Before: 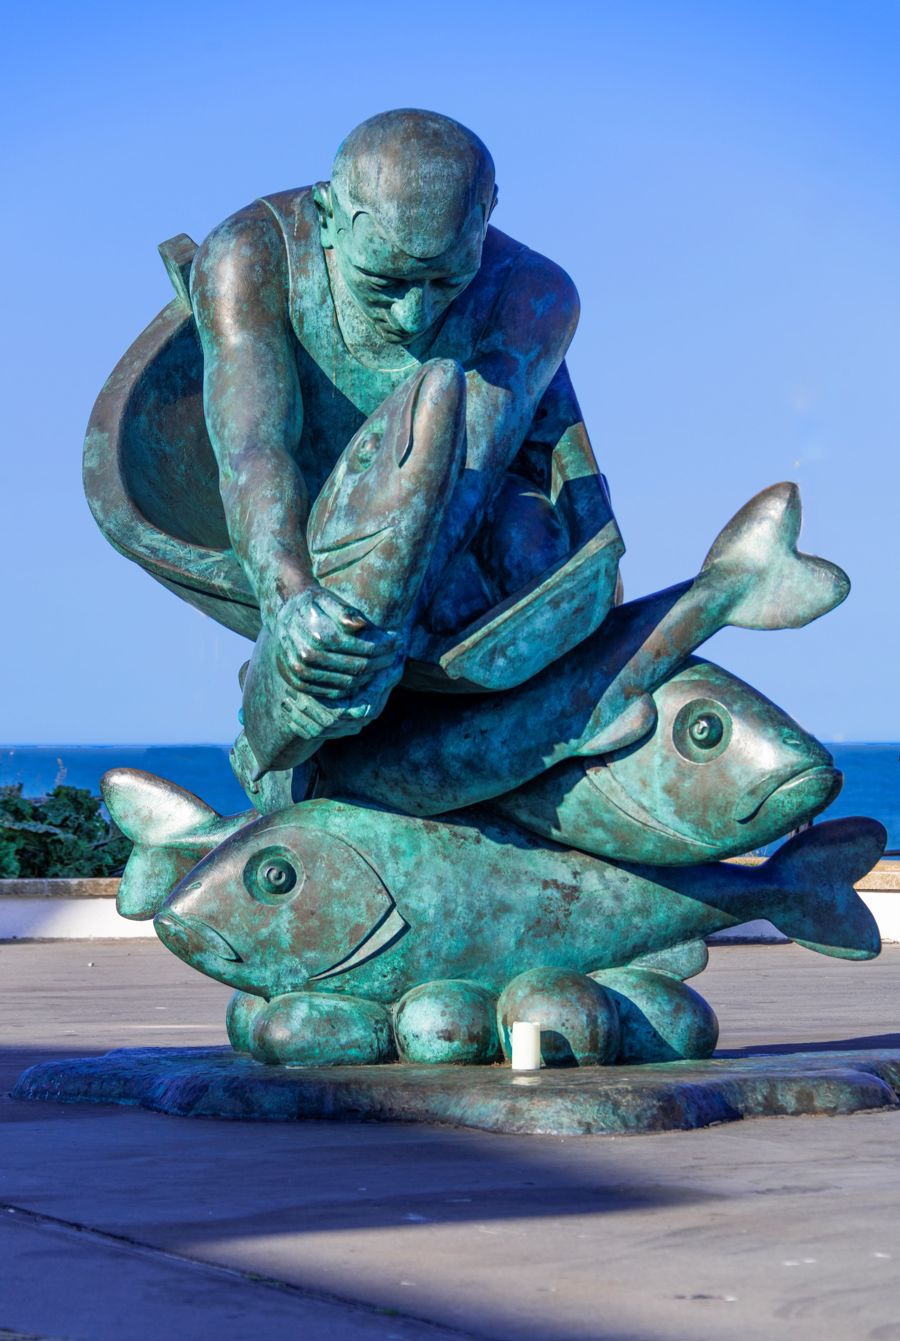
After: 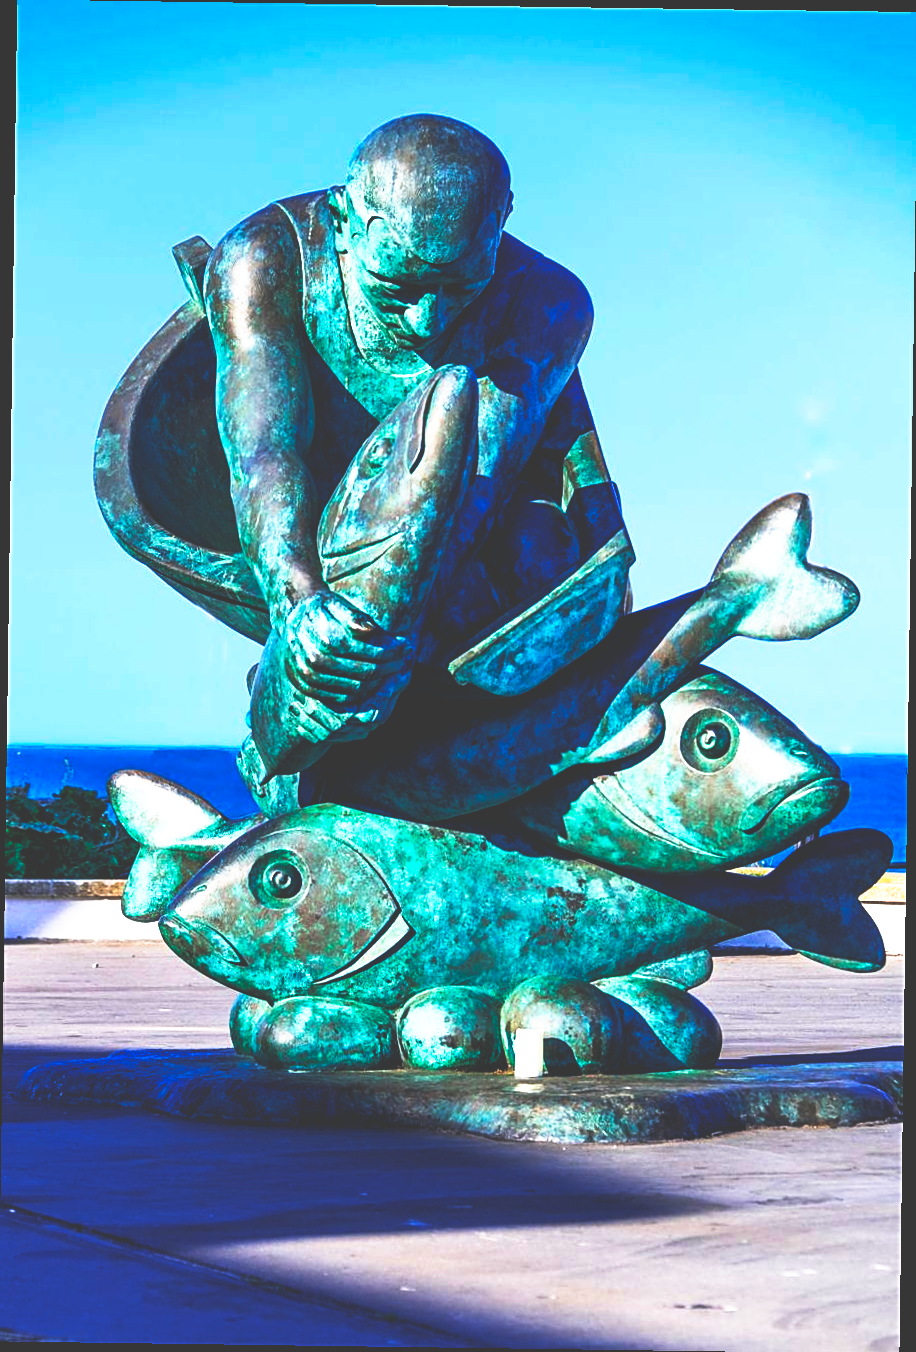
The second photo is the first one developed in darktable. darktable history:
base curve: curves: ch0 [(0, 0.036) (0.007, 0.037) (0.604, 0.887) (1, 1)], preserve colors none
crop and rotate: left 0.126%
color balance rgb: linear chroma grading › global chroma 9%, perceptual saturation grading › global saturation 36%, perceptual brilliance grading › global brilliance 15%, perceptual brilliance grading › shadows -35%, global vibrance 15%
sharpen: on, module defaults
rotate and perspective: rotation 0.8°, automatic cropping off
